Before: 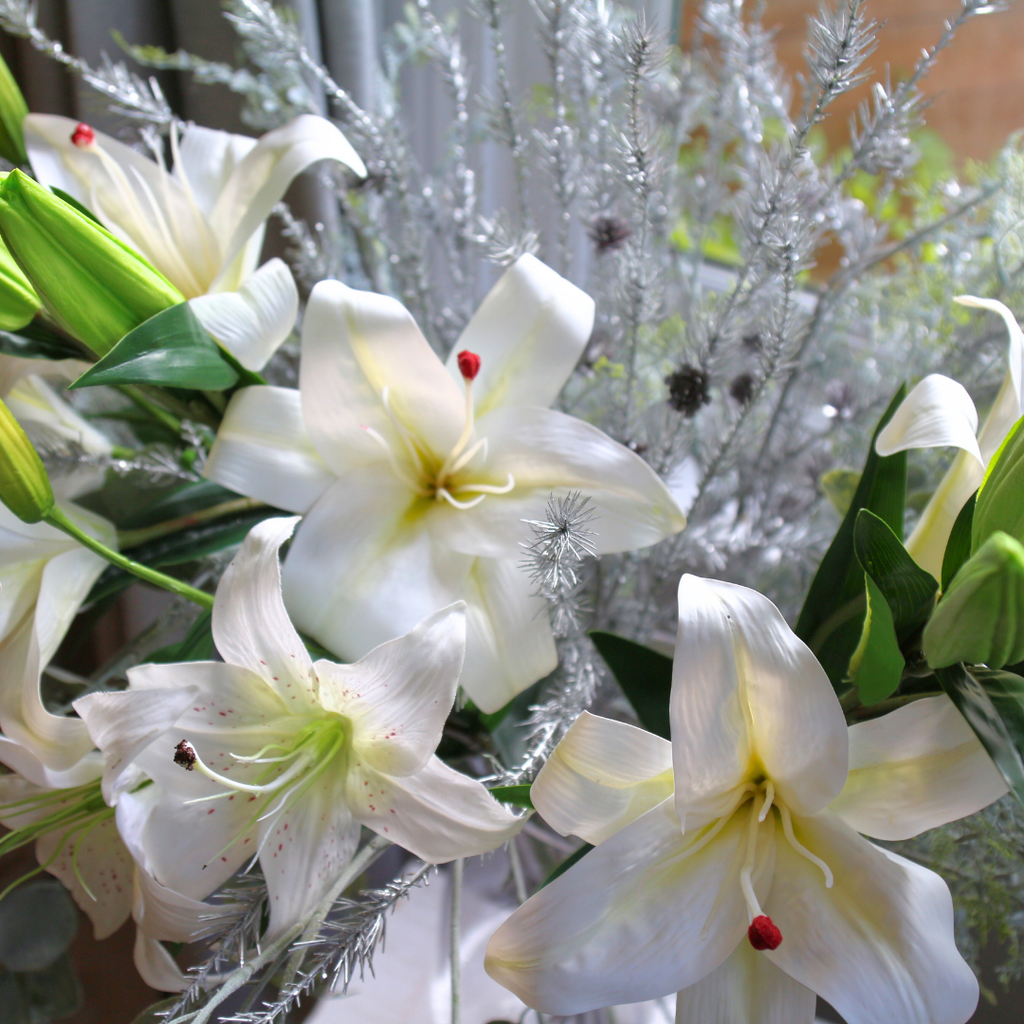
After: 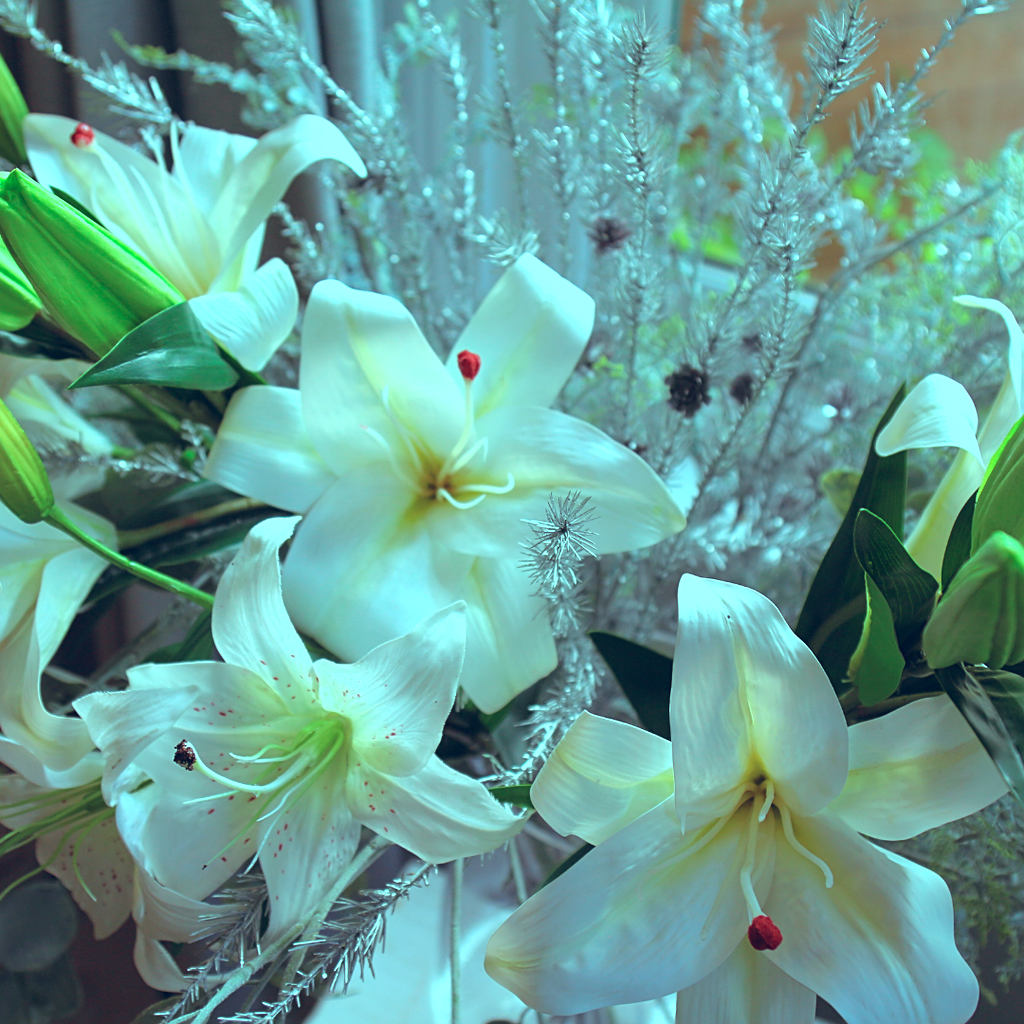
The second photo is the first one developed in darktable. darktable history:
sharpen: on, module defaults
color balance rgb: highlights gain › chroma 7.554%, highlights gain › hue 183.5°, global offset › luminance 0.385%, global offset › chroma 0.203%, global offset › hue 254.93°, linear chroma grading › shadows -3.551%, linear chroma grading › highlights -4.203%, perceptual saturation grading › global saturation 0.436%, global vibrance 9.552%
